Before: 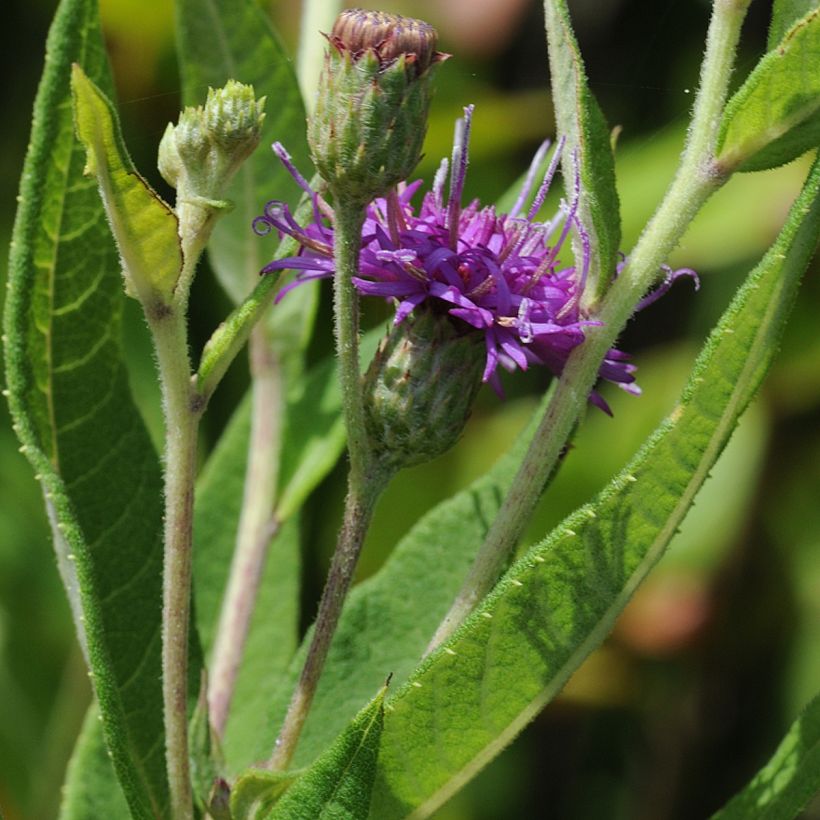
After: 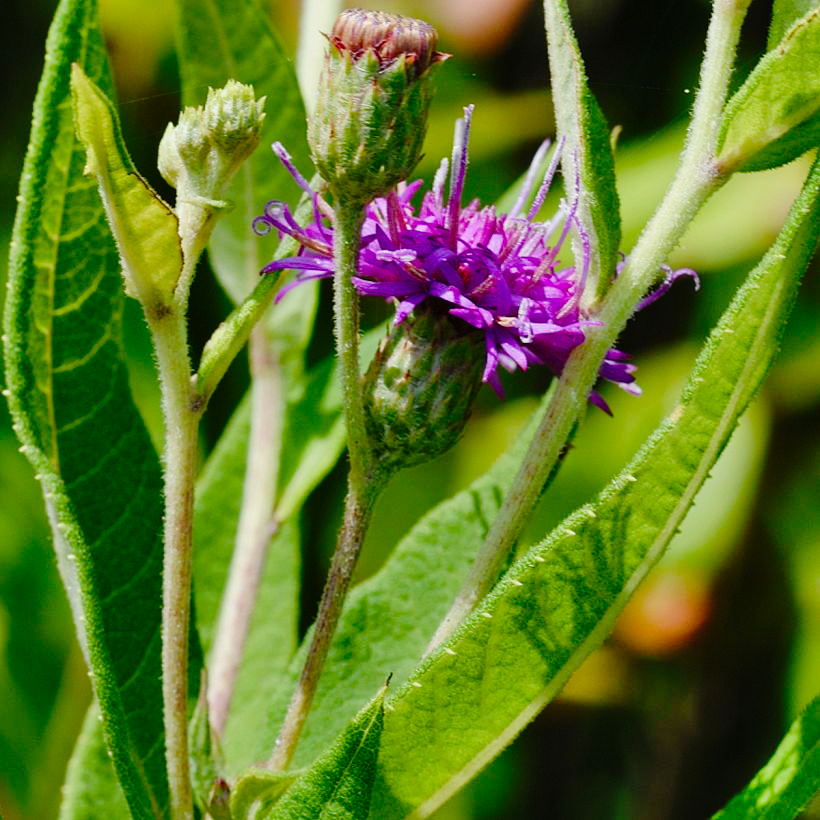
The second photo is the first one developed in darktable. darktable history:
color balance rgb: perceptual saturation grading › global saturation 20%, perceptual saturation grading › highlights -50.063%, perceptual saturation grading › shadows 31.208%, global vibrance 29.582%
tone curve: curves: ch0 [(0, 0) (0.135, 0.09) (0.326, 0.386) (0.489, 0.573) (0.663, 0.749) (0.854, 0.897) (1, 0.974)]; ch1 [(0, 0) (0.366, 0.367) (0.475, 0.453) (0.494, 0.493) (0.504, 0.497) (0.544, 0.569) (0.562, 0.605) (0.622, 0.694) (1, 1)]; ch2 [(0, 0) (0.333, 0.346) (0.375, 0.375) (0.424, 0.43) (0.476, 0.492) (0.502, 0.503) (0.533, 0.534) (0.572, 0.603) (0.605, 0.656) (0.641, 0.709) (1, 1)], preserve colors none
shadows and highlights: shadows 59.75, soften with gaussian
